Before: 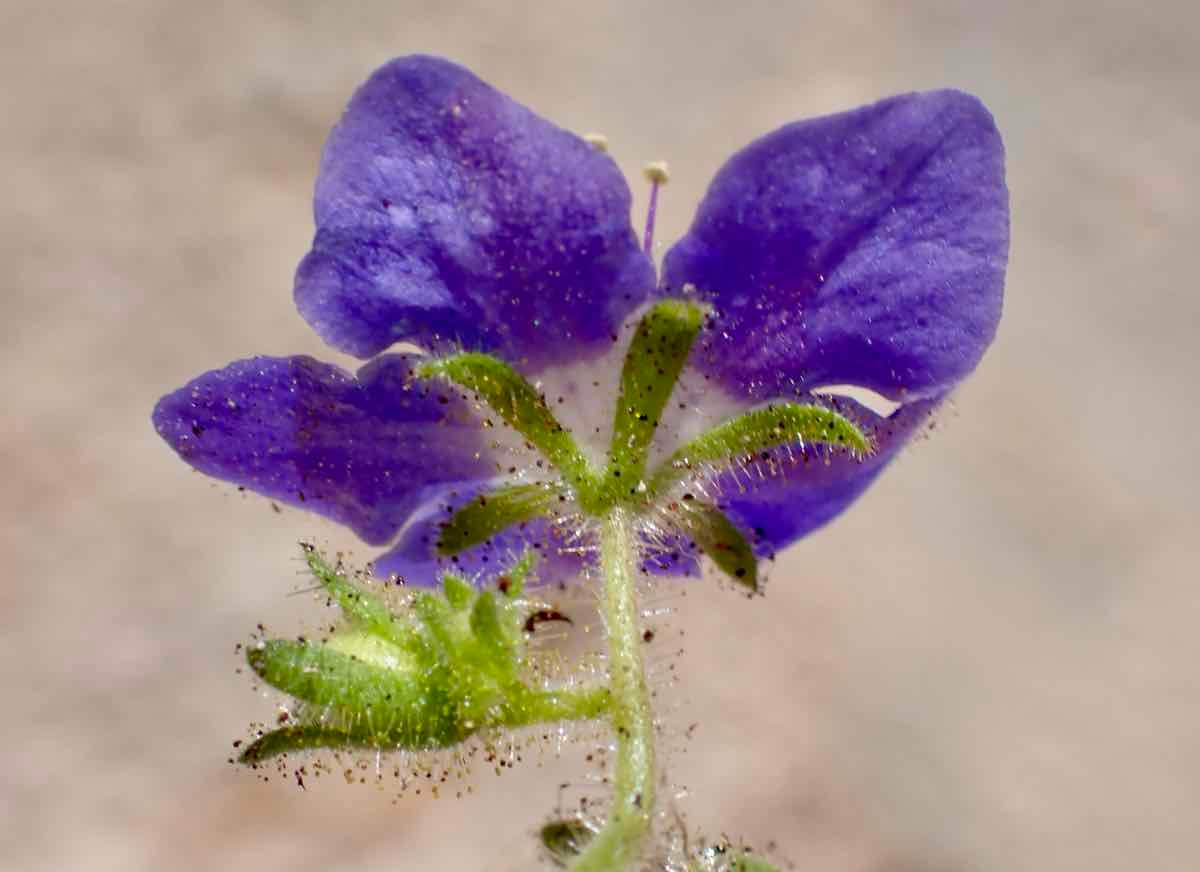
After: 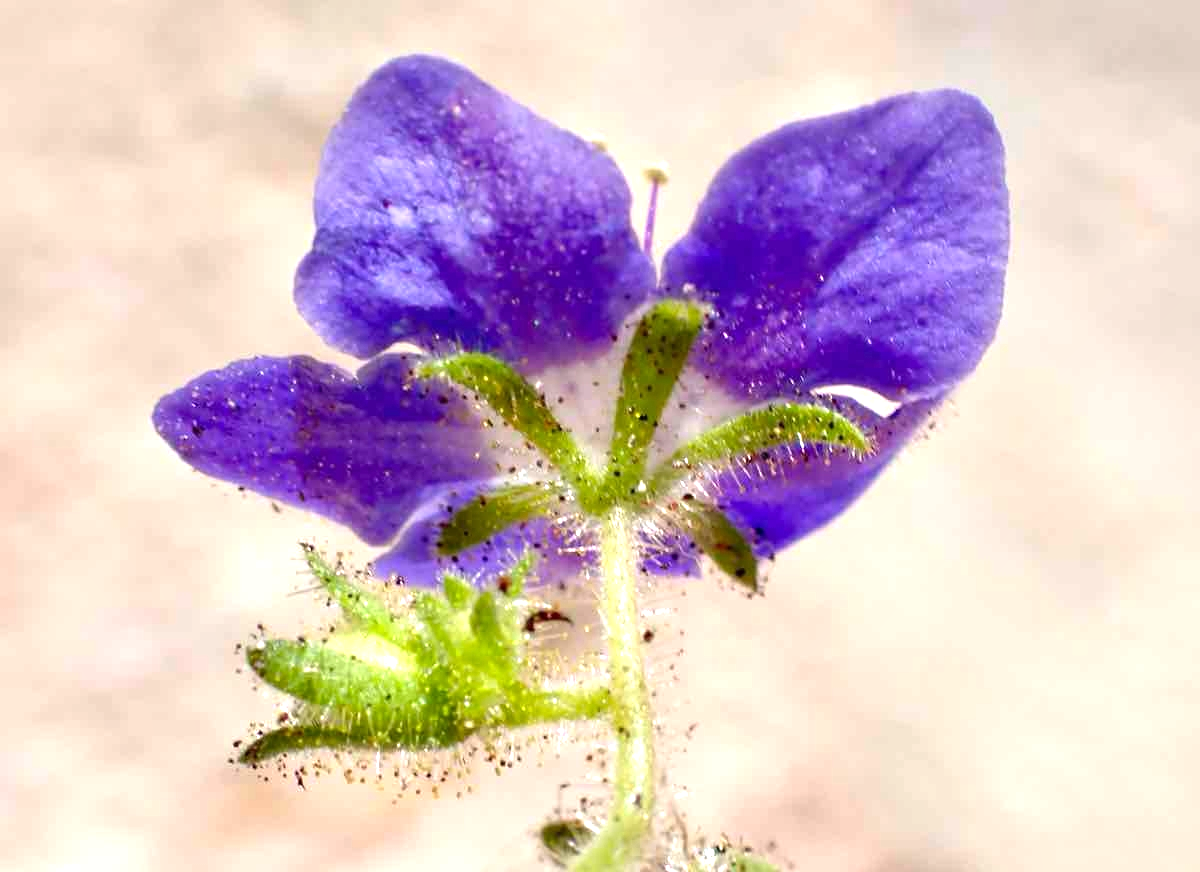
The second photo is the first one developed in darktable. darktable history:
tone equalizer: -8 EV -1.07 EV, -7 EV -1.03 EV, -6 EV -0.865 EV, -5 EV -0.606 EV, -3 EV 0.58 EV, -2 EV 0.89 EV, -1 EV 0.989 EV, +0 EV 1.07 EV, smoothing diameter 24.8%, edges refinement/feathering 8.88, preserve details guided filter
